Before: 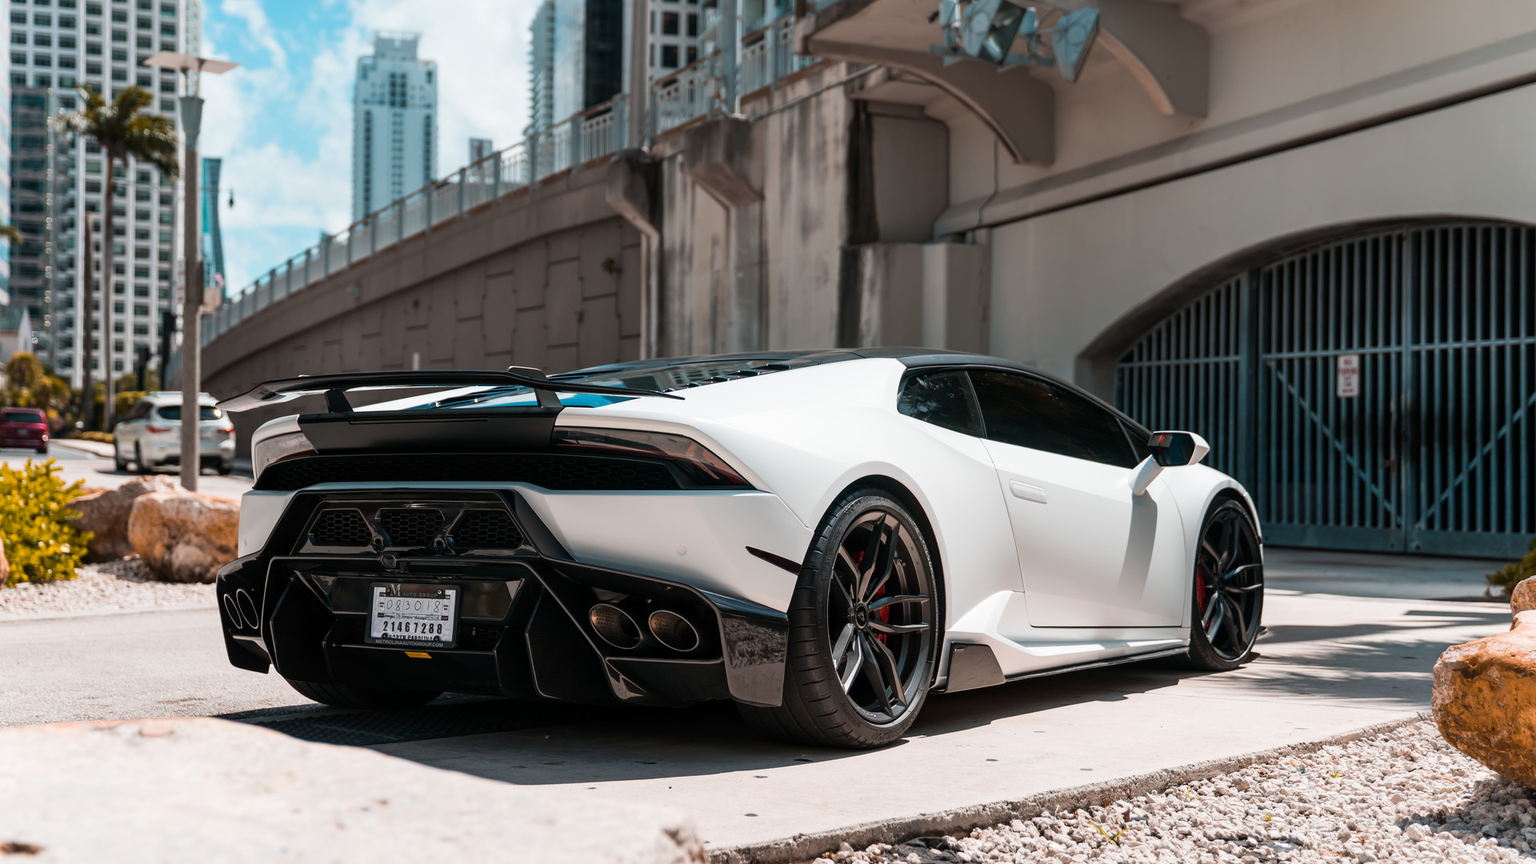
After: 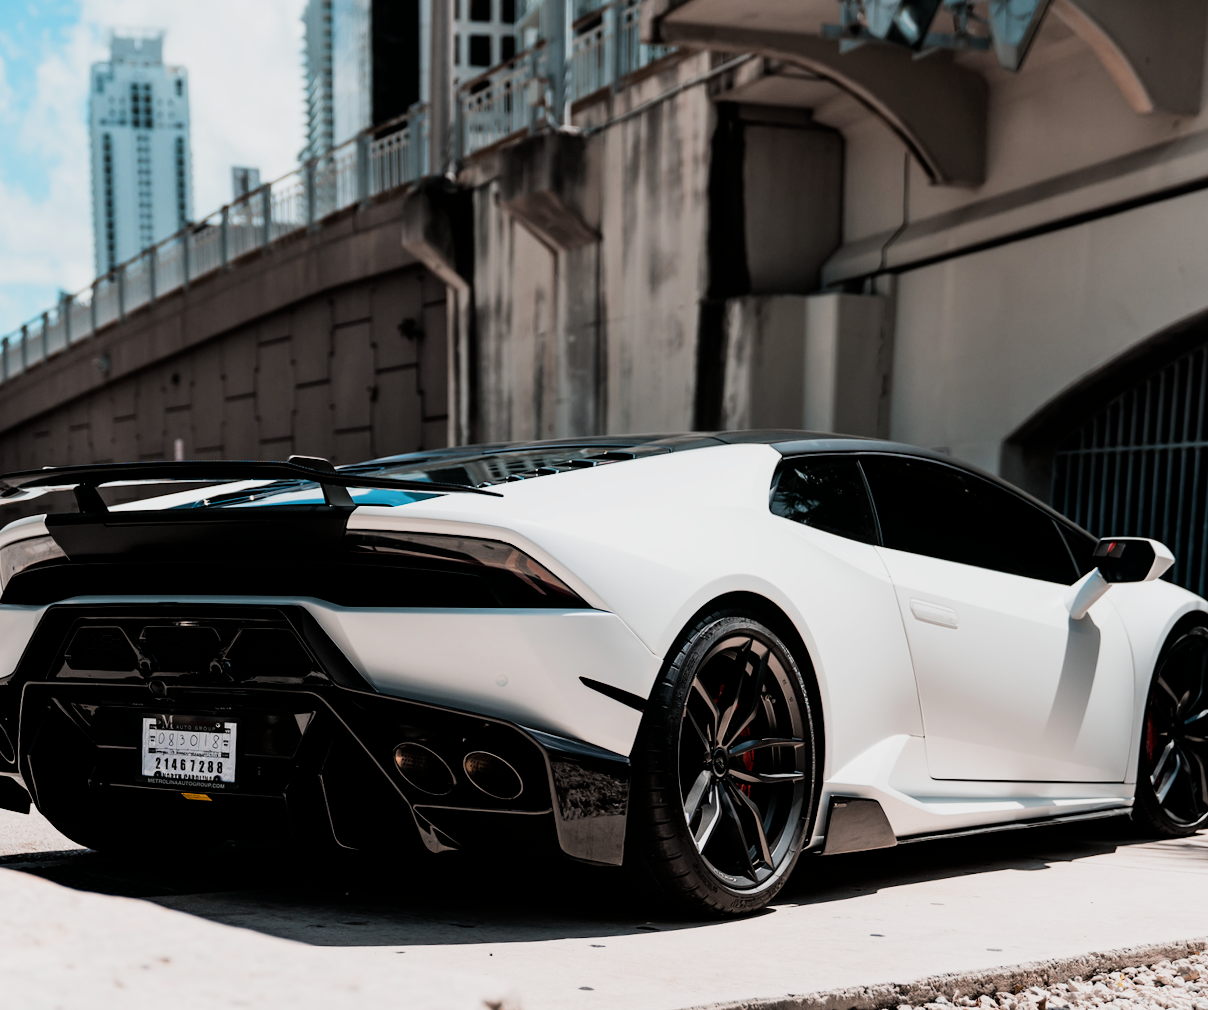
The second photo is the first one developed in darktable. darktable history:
rotate and perspective: rotation 0.062°, lens shift (vertical) 0.115, lens shift (horizontal) -0.133, crop left 0.047, crop right 0.94, crop top 0.061, crop bottom 0.94
filmic rgb: black relative exposure -5 EV, white relative exposure 3.5 EV, hardness 3.19, contrast 1.4, highlights saturation mix -50%
crop and rotate: left 13.409%, right 19.924%
